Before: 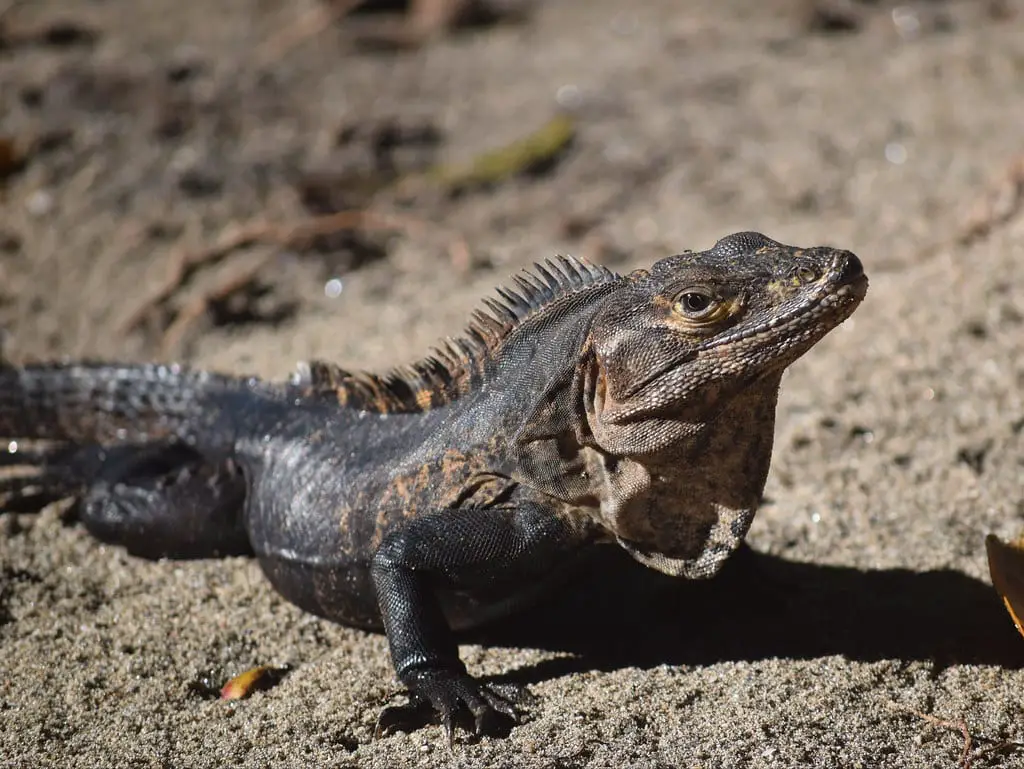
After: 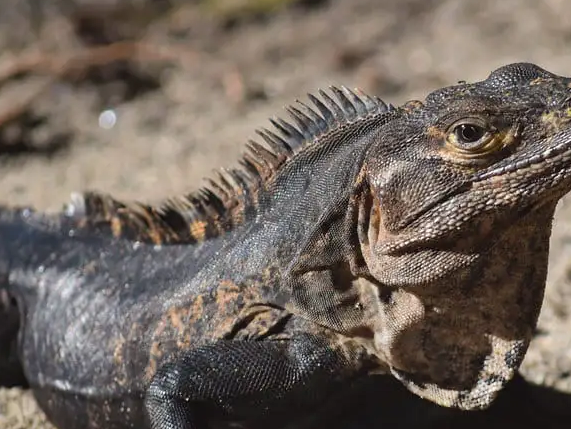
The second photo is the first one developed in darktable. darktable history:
crop and rotate: left 22.13%, top 22.054%, right 22.026%, bottom 22.102%
shadows and highlights: shadows 52.42, soften with gaussian
